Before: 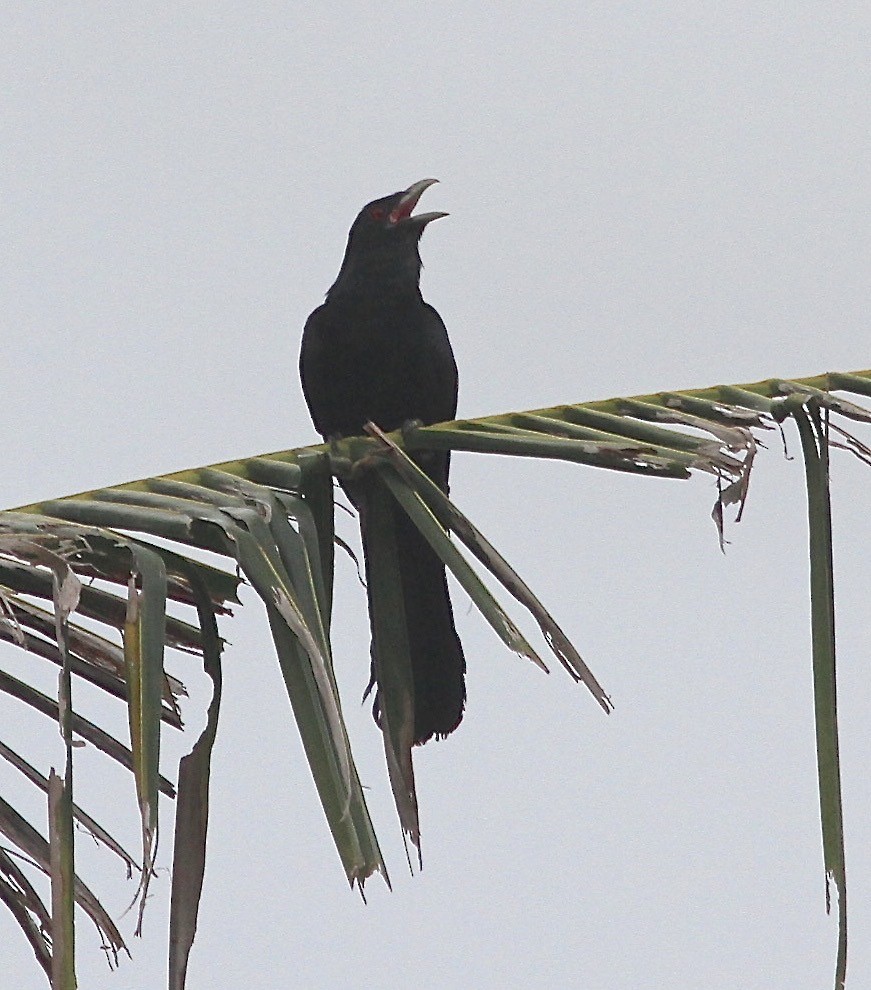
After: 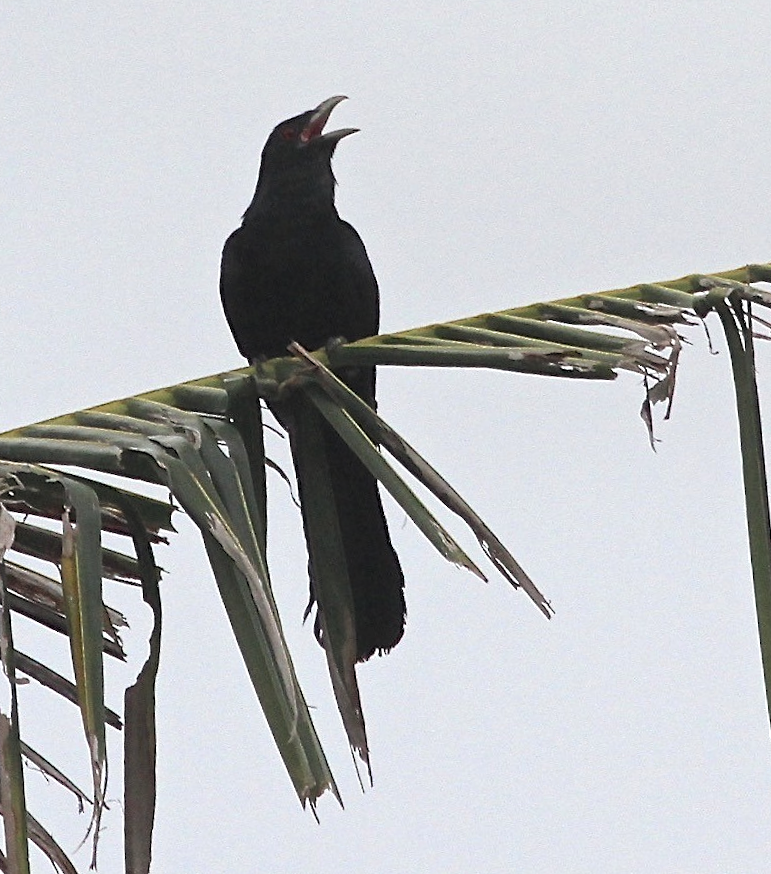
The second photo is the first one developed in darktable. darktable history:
levels: levels [0.062, 0.494, 0.925]
crop and rotate: angle 3.49°, left 5.5%, top 5.719%
tone equalizer: on, module defaults
